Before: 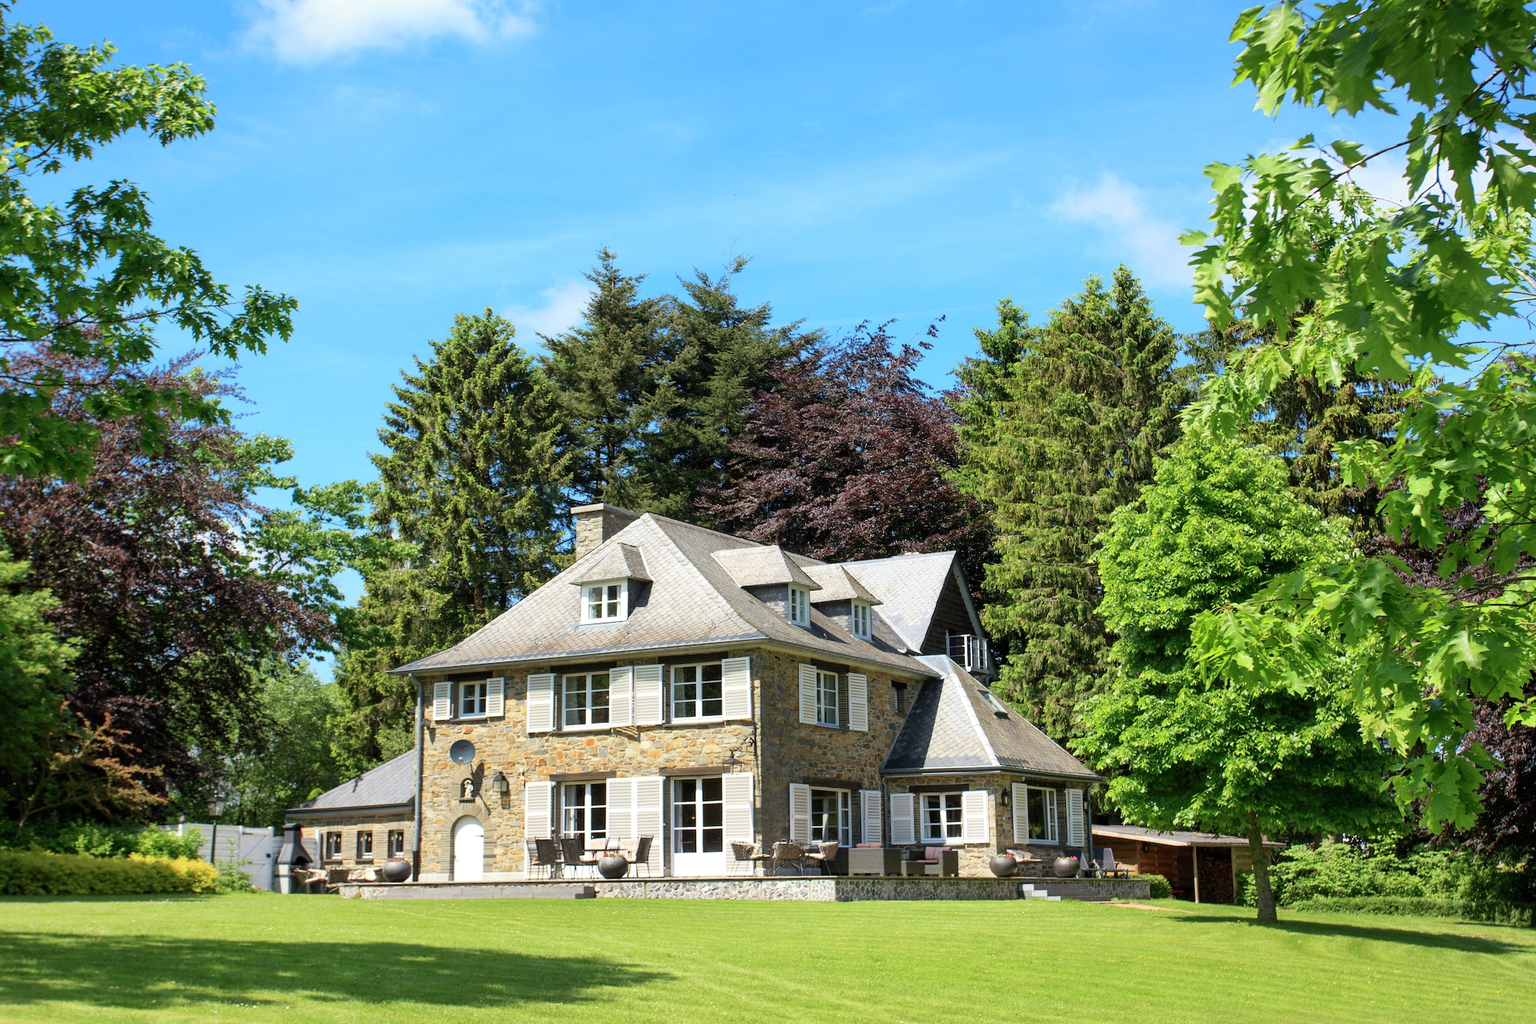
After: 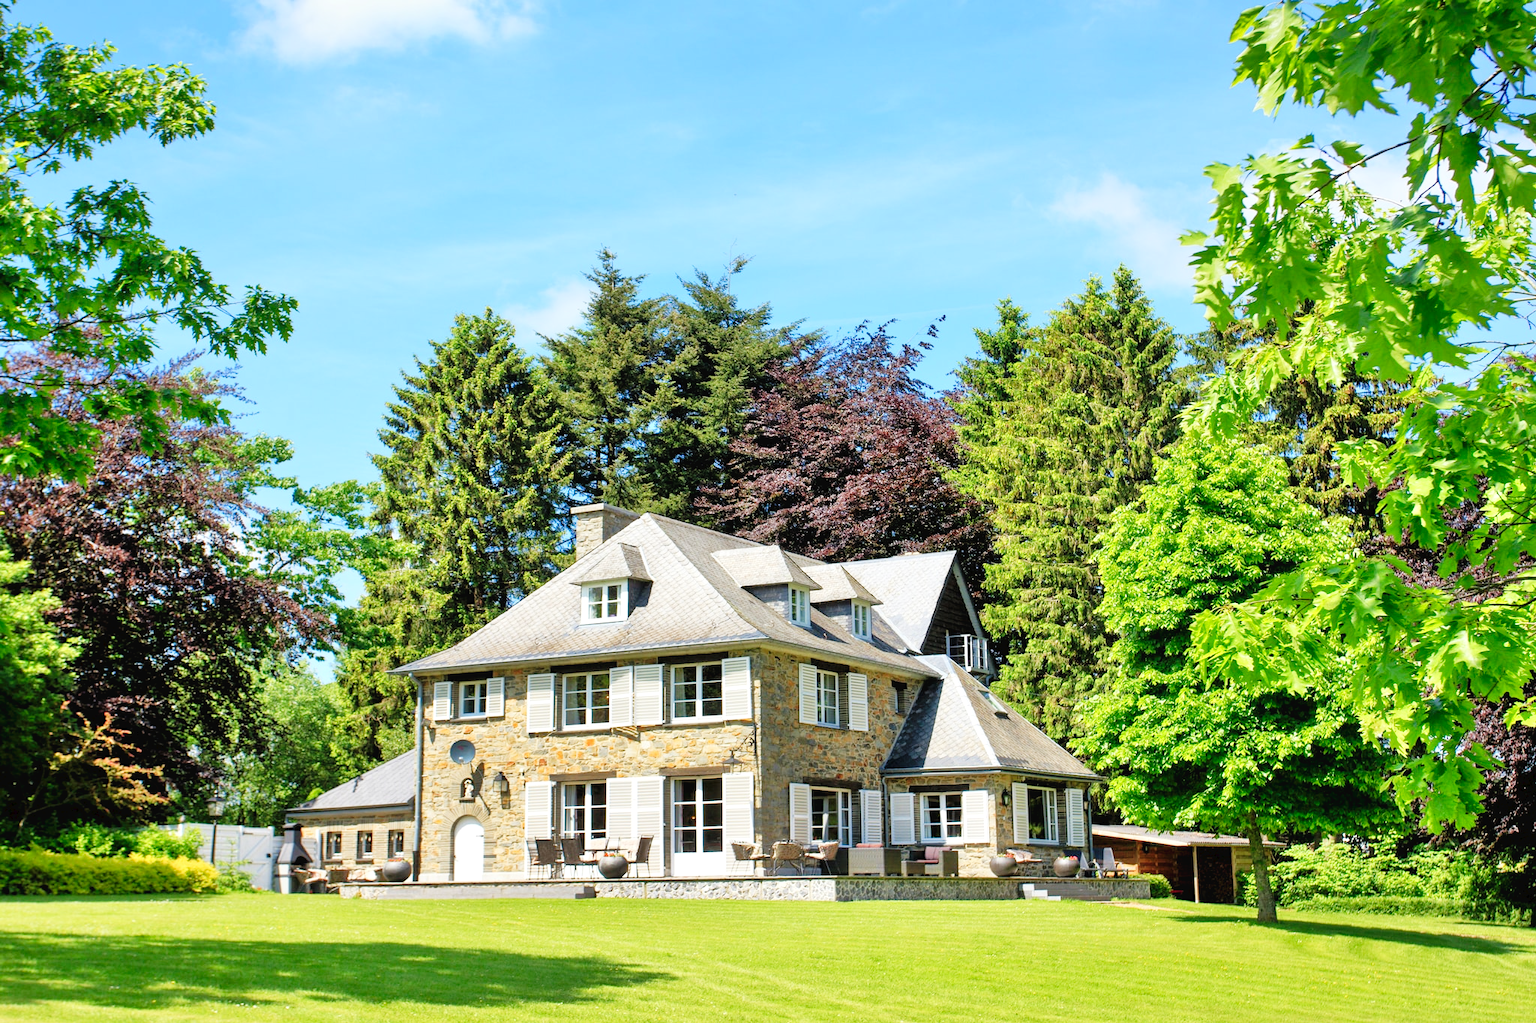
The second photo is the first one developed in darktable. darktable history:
tone equalizer: -7 EV 0.15 EV, -6 EV 0.6 EV, -5 EV 1.15 EV, -4 EV 1.33 EV, -3 EV 1.15 EV, -2 EV 0.6 EV, -1 EV 0.15 EV, mask exposure compensation -0.5 EV
tone curve: curves: ch0 [(0, 0) (0.003, 0.025) (0.011, 0.025) (0.025, 0.025) (0.044, 0.026) (0.069, 0.033) (0.1, 0.053) (0.136, 0.078) (0.177, 0.108) (0.224, 0.153) (0.277, 0.213) (0.335, 0.286) (0.399, 0.372) (0.468, 0.467) (0.543, 0.565) (0.623, 0.675) (0.709, 0.775) (0.801, 0.863) (0.898, 0.936) (1, 1)], preserve colors none
